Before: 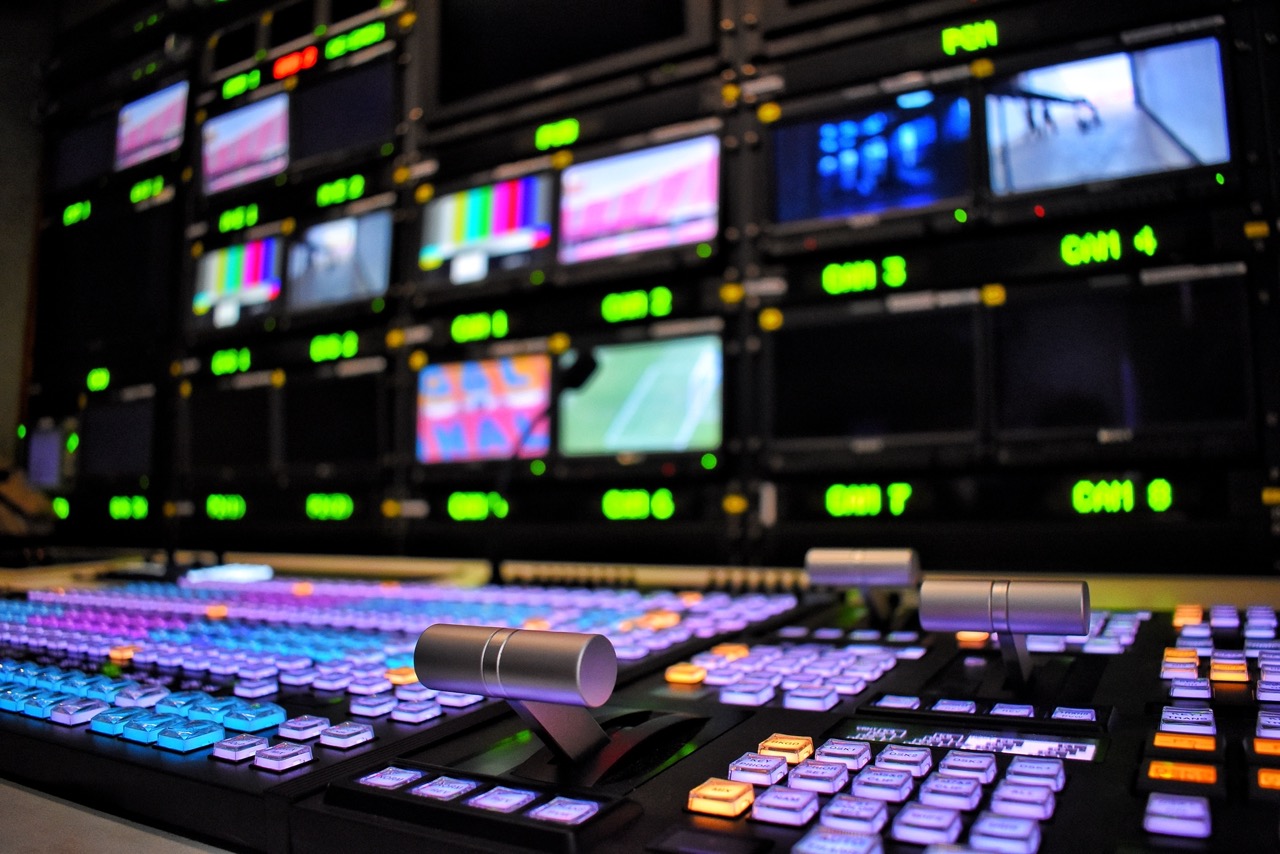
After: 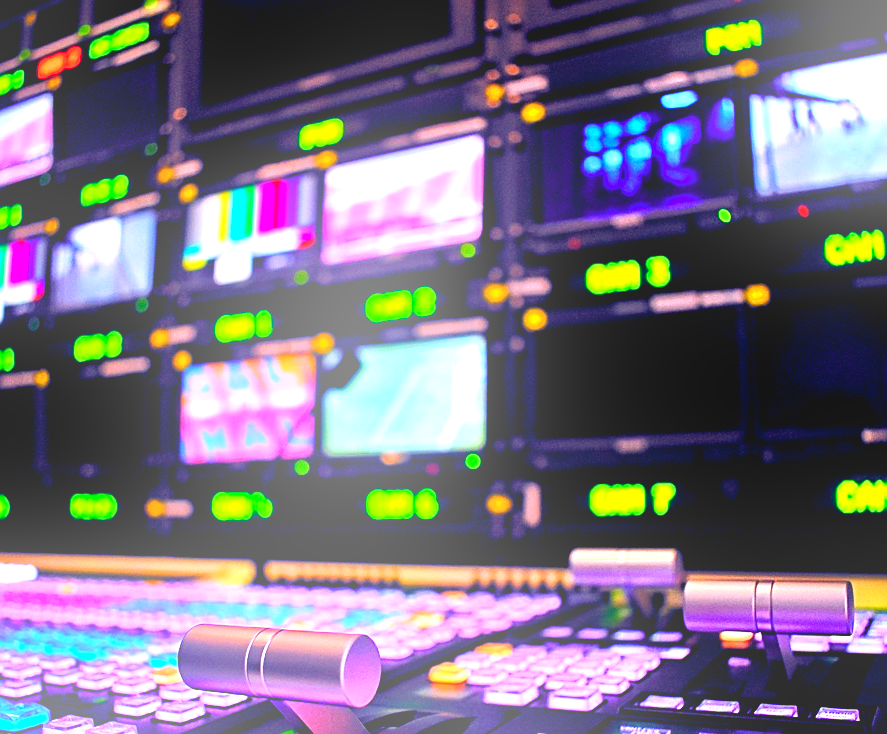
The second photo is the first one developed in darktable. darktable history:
exposure: black level correction 0, exposure 1 EV, compensate highlight preservation false
bloom: threshold 82.5%, strength 16.25%
crop: left 18.479%, right 12.2%, bottom 13.971%
sharpen: on, module defaults
white balance: red 1.188, blue 1.11
tone curve: curves: ch0 [(0, 0) (0.003, 0.003) (0.011, 0.011) (0.025, 0.025) (0.044, 0.044) (0.069, 0.068) (0.1, 0.099) (0.136, 0.134) (0.177, 0.175) (0.224, 0.222) (0.277, 0.274) (0.335, 0.331) (0.399, 0.395) (0.468, 0.463) (0.543, 0.554) (0.623, 0.632) (0.709, 0.716) (0.801, 0.805) (0.898, 0.9) (1, 1)], preserve colors none
haze removal: strength 0.12, distance 0.25, compatibility mode true, adaptive false
color balance rgb: shadows lift › luminance -41.13%, shadows lift › chroma 14.13%, shadows lift › hue 260°, power › luminance -3.76%, power › chroma 0.56%, power › hue 40.37°, highlights gain › luminance 16.81%, highlights gain › chroma 2.94%, highlights gain › hue 260°, global offset › luminance -0.29%, global offset › chroma 0.31%, global offset › hue 260°, perceptual saturation grading › global saturation 20%, perceptual saturation grading › highlights -13.92%, perceptual saturation grading › shadows 50%
